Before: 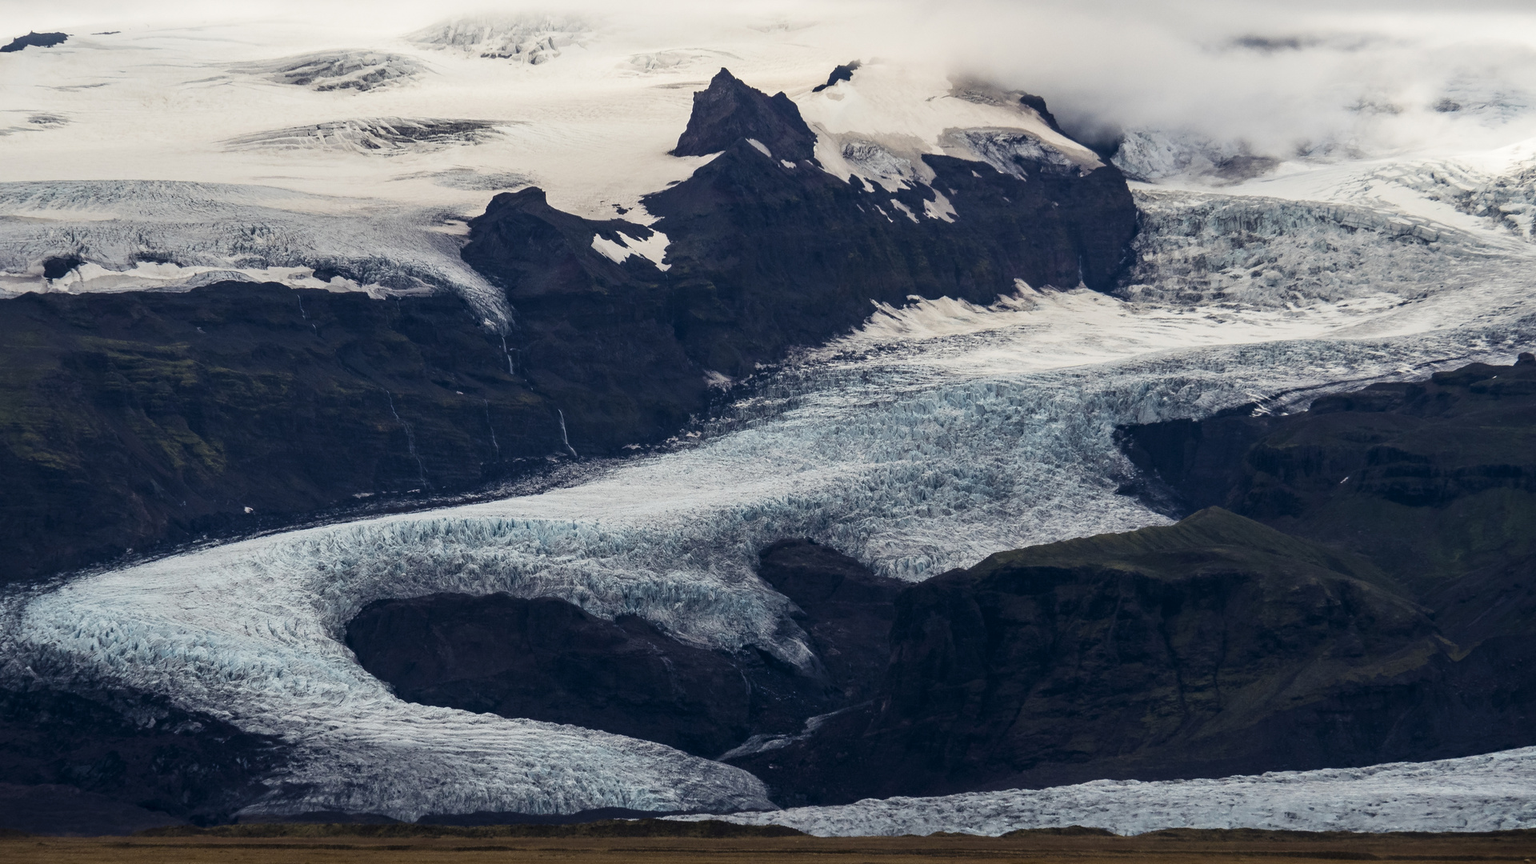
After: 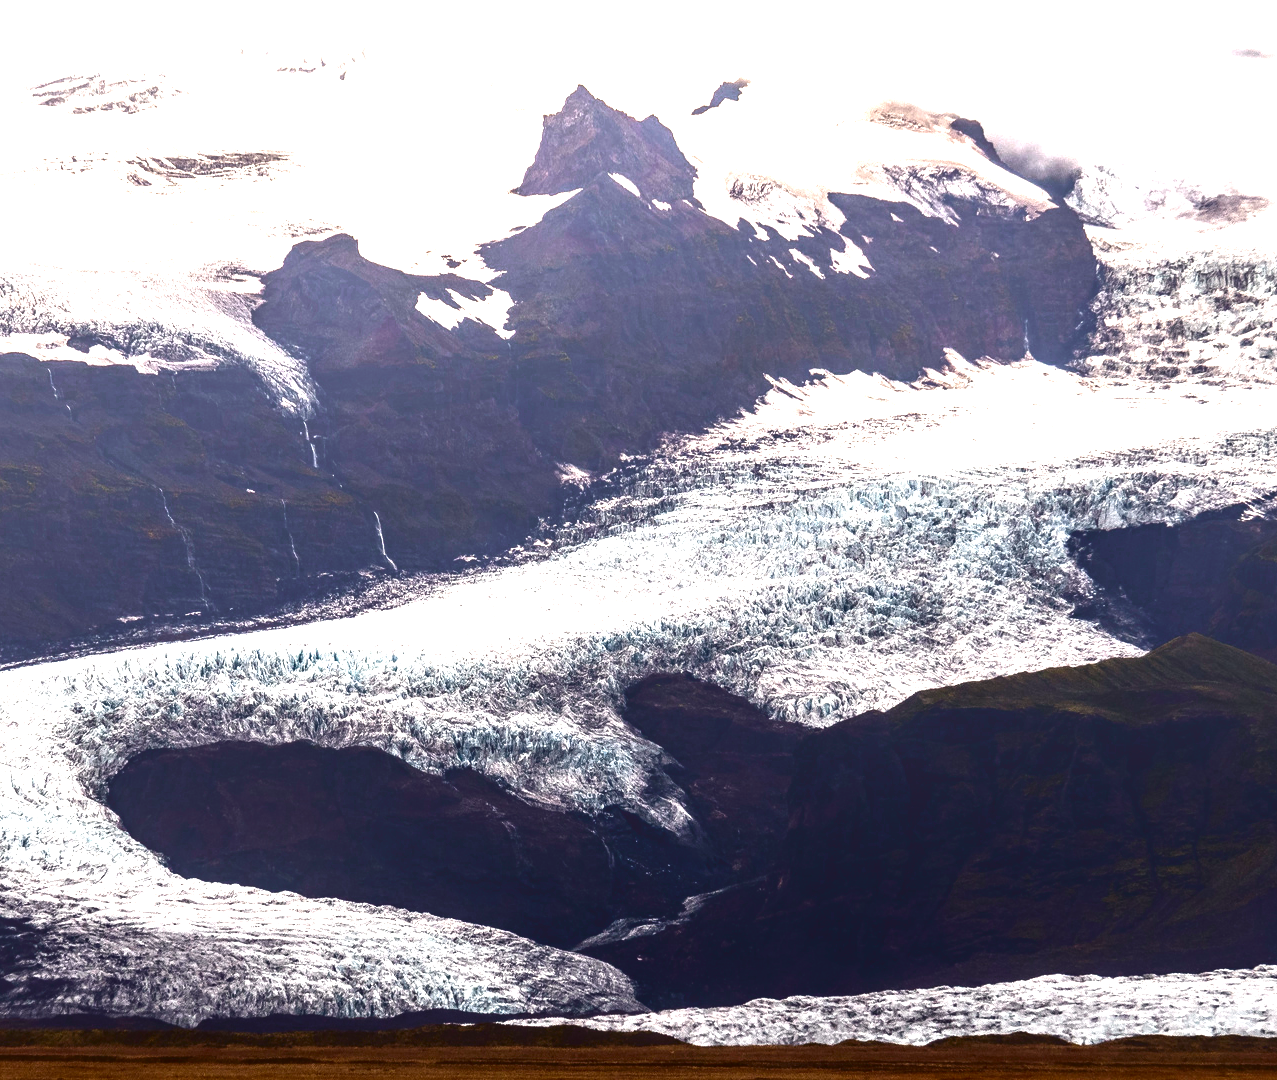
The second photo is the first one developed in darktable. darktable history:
contrast brightness saturation: contrast 0.09, brightness -0.59, saturation 0.17
color correction: highlights a* 10.21, highlights b* 9.79, shadows a* 8.61, shadows b* 7.88, saturation 0.8
crop: left 16.899%, right 16.556%
exposure: black level correction 0, exposure 1.75 EV, compensate exposure bias true, compensate highlight preservation false
local contrast: detail 110%
color zones: curves: ch0 [(0.203, 0.433) (0.607, 0.517) (0.697, 0.696) (0.705, 0.897)]
